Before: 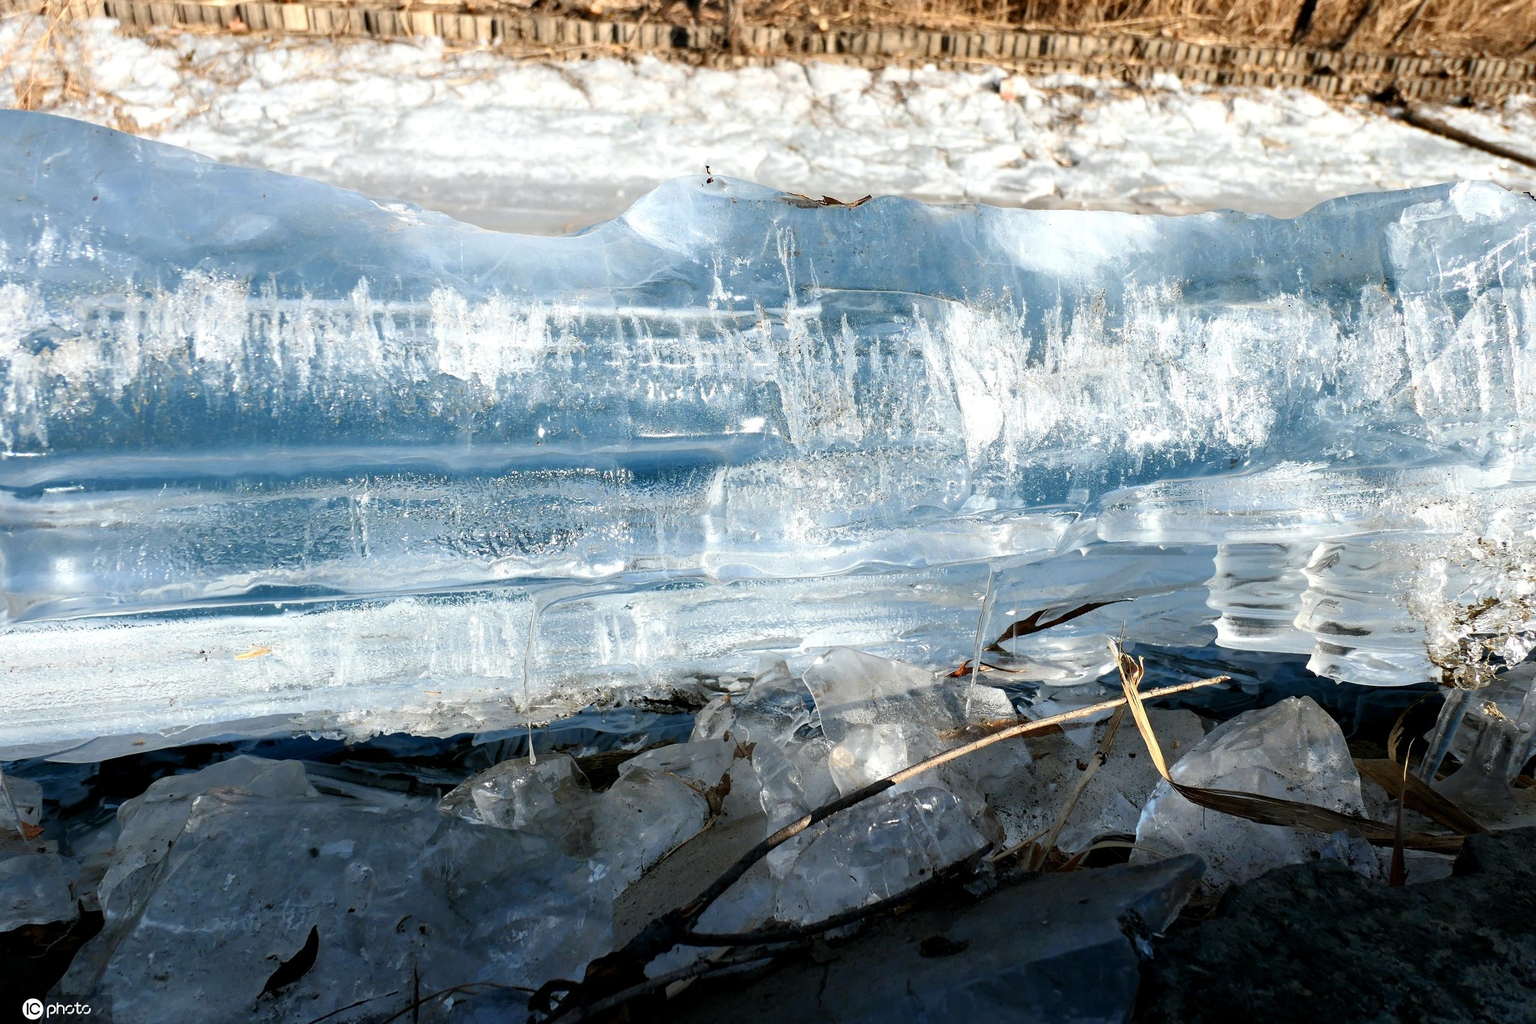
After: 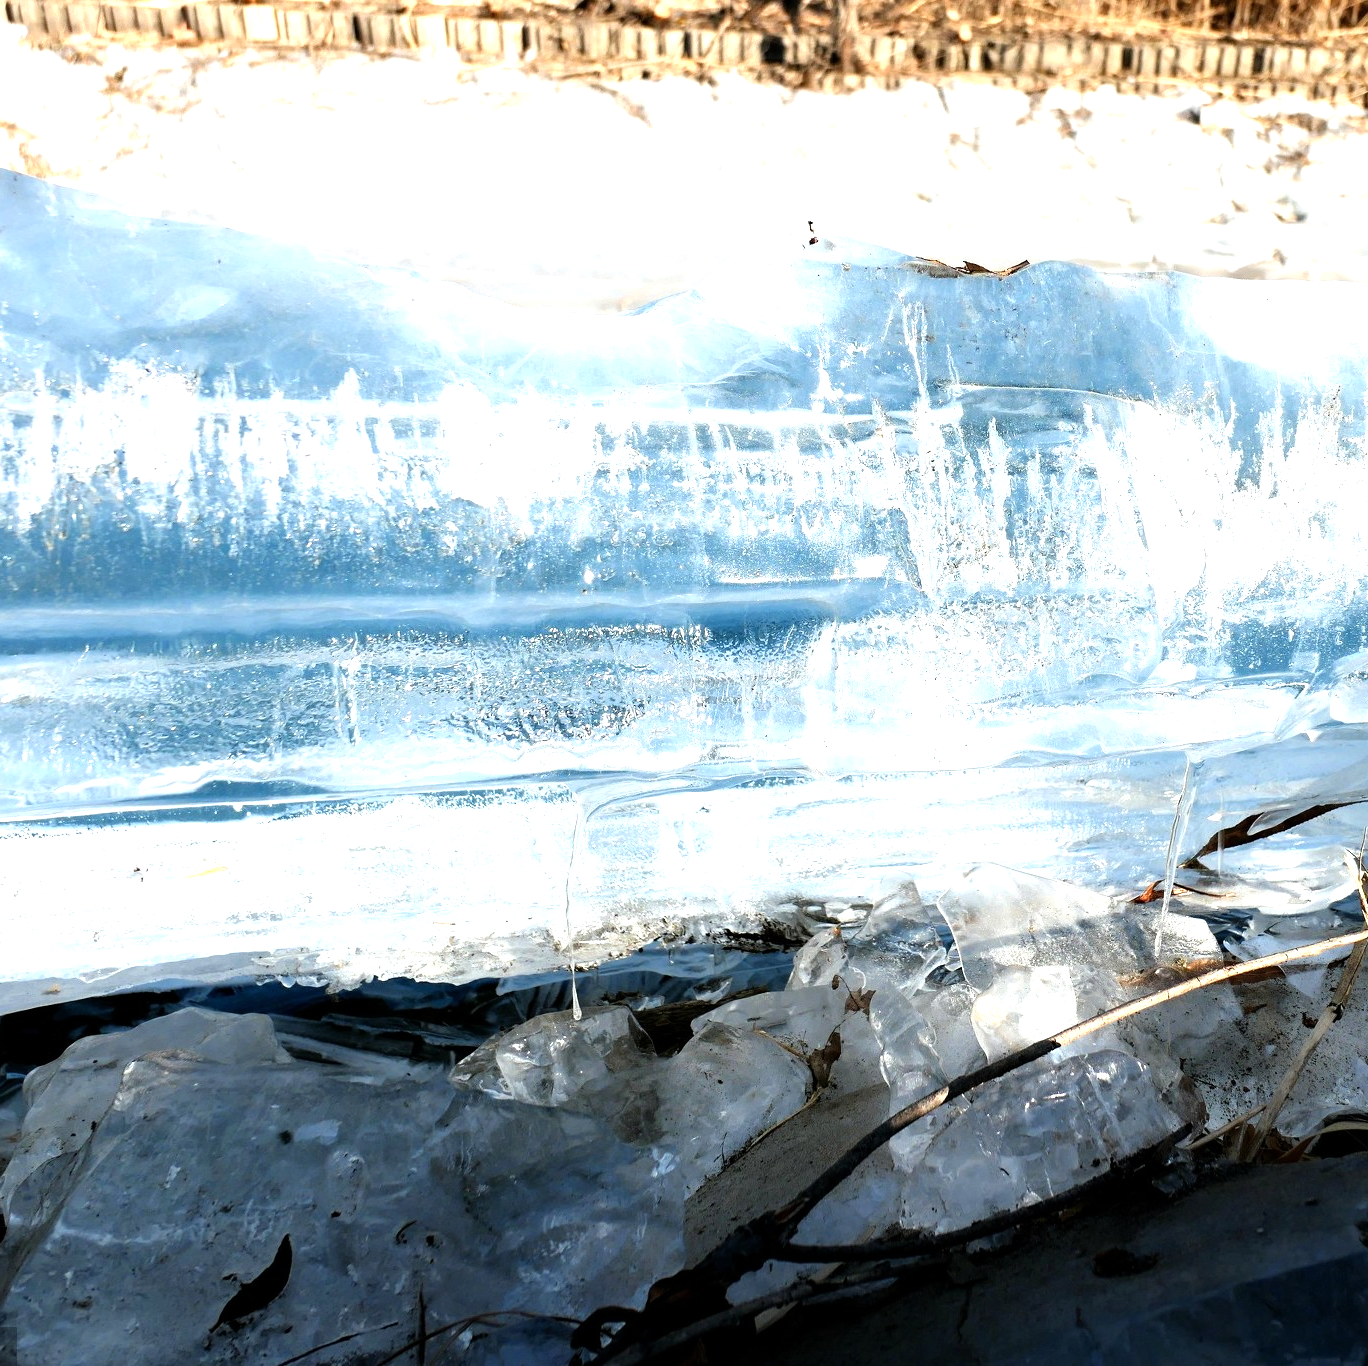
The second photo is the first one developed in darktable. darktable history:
crop and rotate: left 6.522%, right 26.671%
tone equalizer: -8 EV -0.748 EV, -7 EV -0.676 EV, -6 EV -0.566 EV, -5 EV -0.414 EV, -3 EV 0.403 EV, -2 EV 0.6 EV, -1 EV 0.678 EV, +0 EV 0.744 EV
exposure: exposure 0.21 EV, compensate highlight preservation false
